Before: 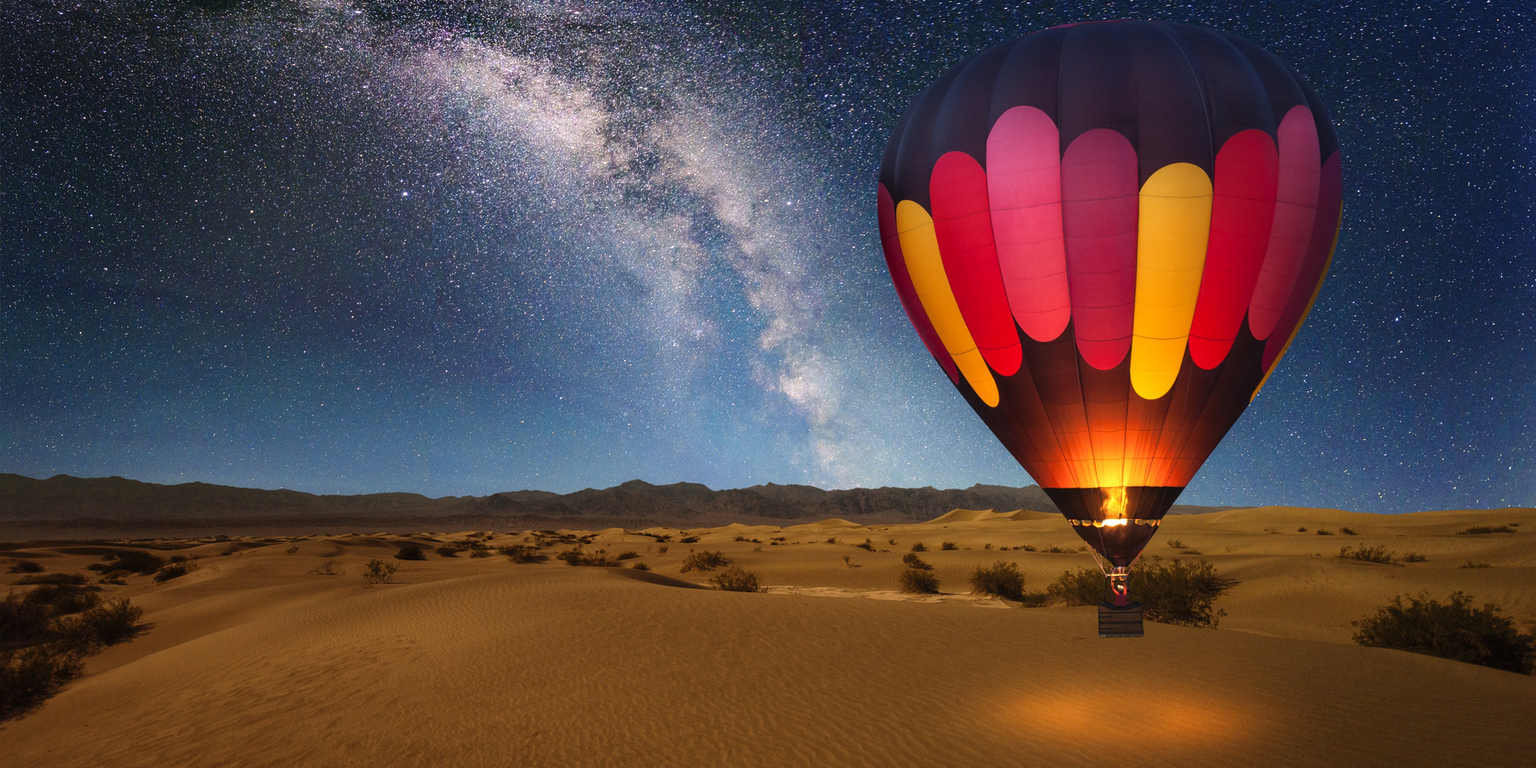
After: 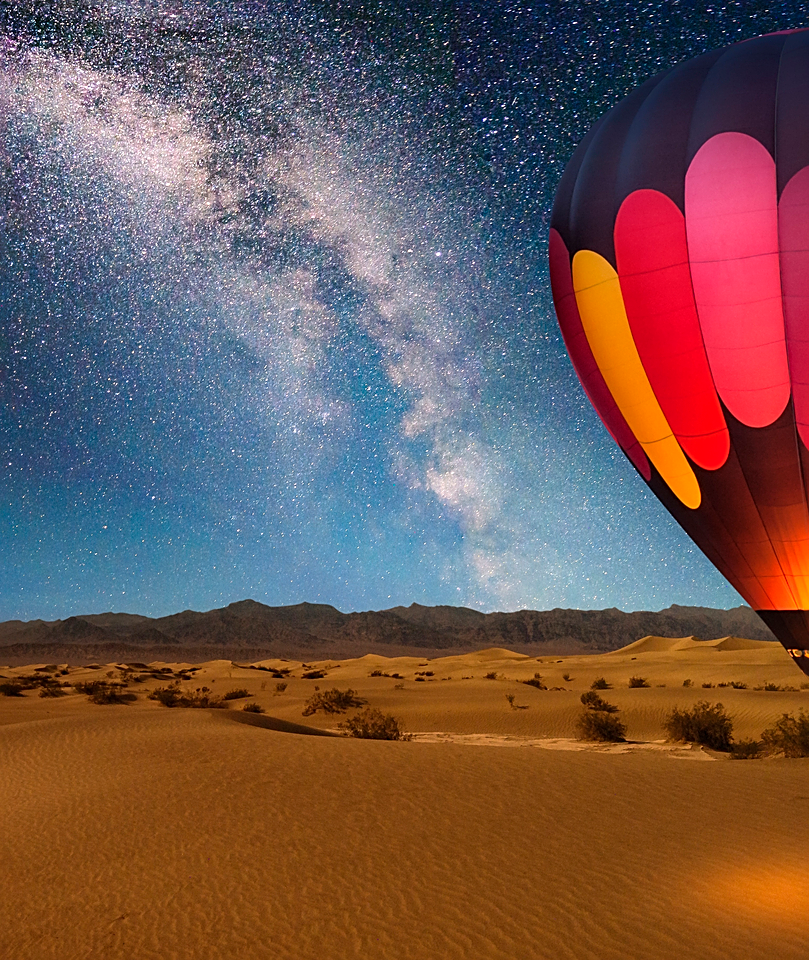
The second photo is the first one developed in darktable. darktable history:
crop: left 28.583%, right 29.231%
sharpen: on, module defaults
